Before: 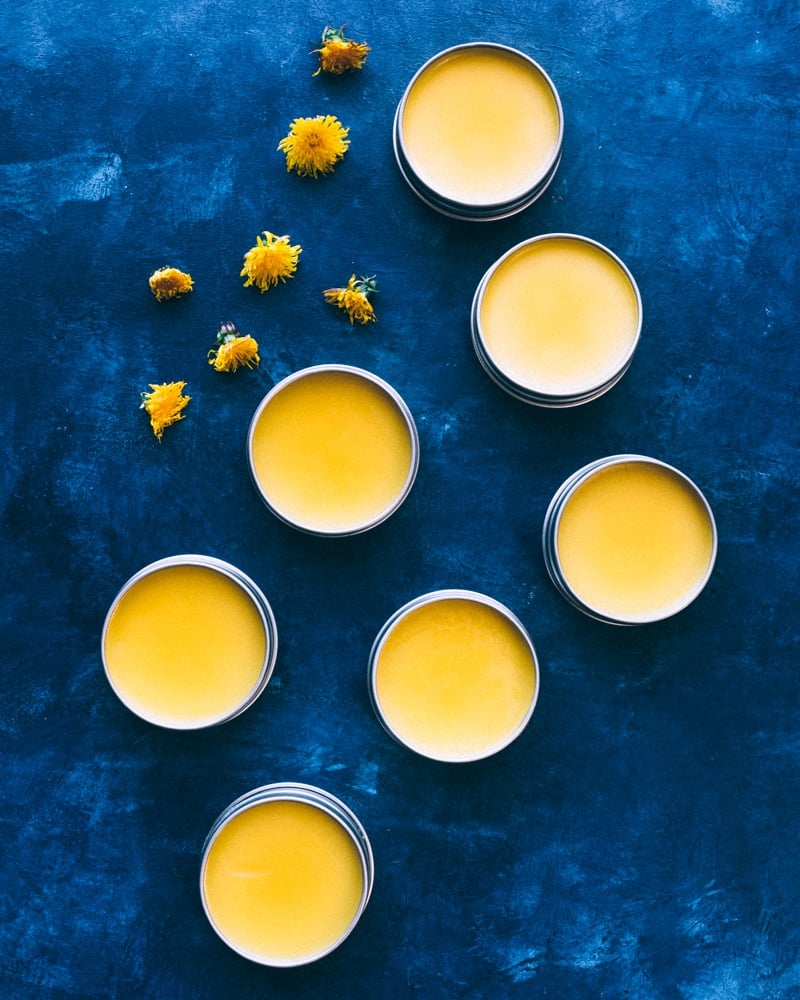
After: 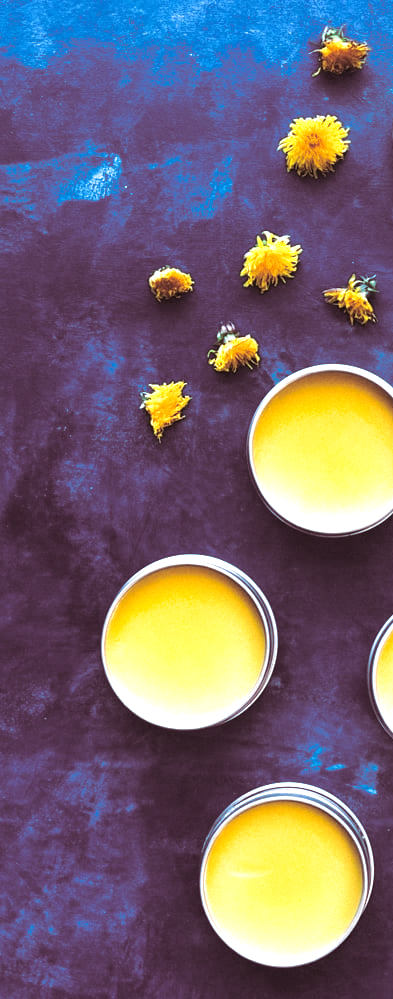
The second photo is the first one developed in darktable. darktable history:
exposure: black level correction 0, exposure 0.7 EV, compensate exposure bias true, compensate highlight preservation false
local contrast: mode bilateral grid, contrast 100, coarseness 100, detail 91%, midtone range 0.2
crop and rotate: left 0%, top 0%, right 50.845%
split-toning: on, module defaults
